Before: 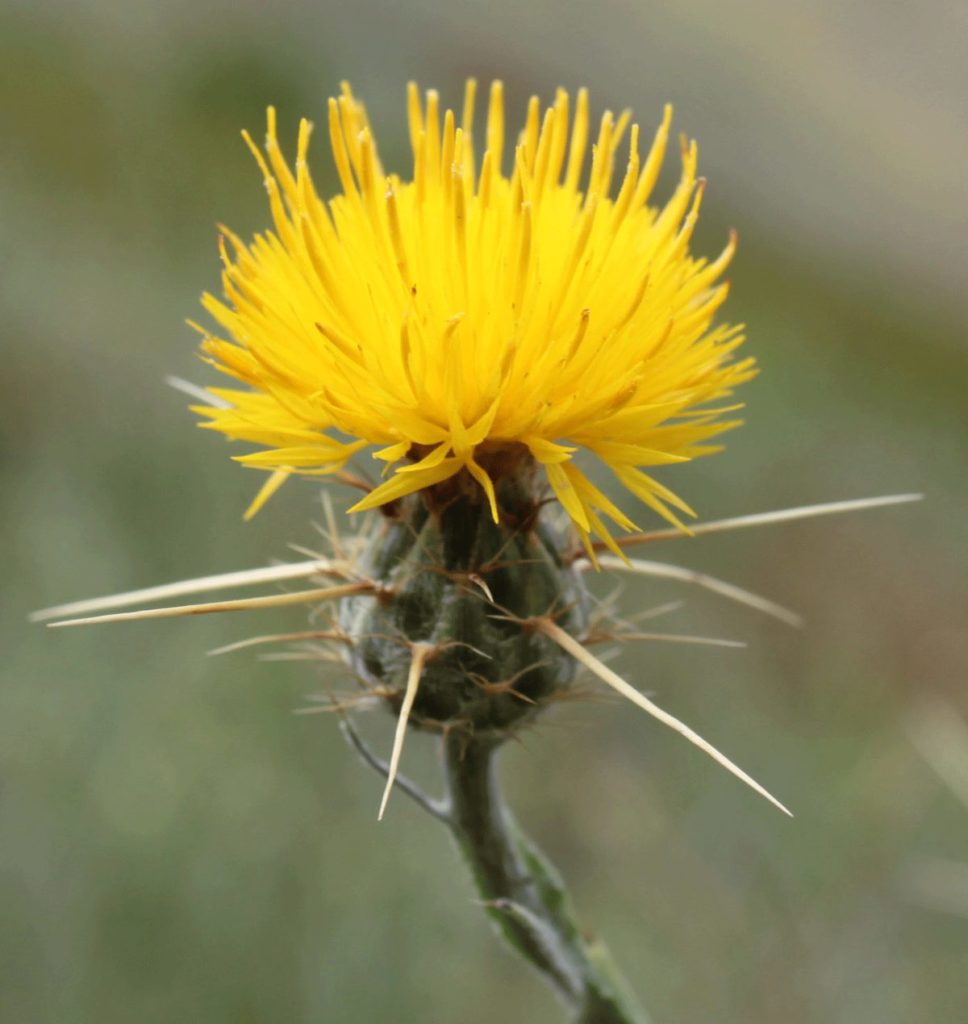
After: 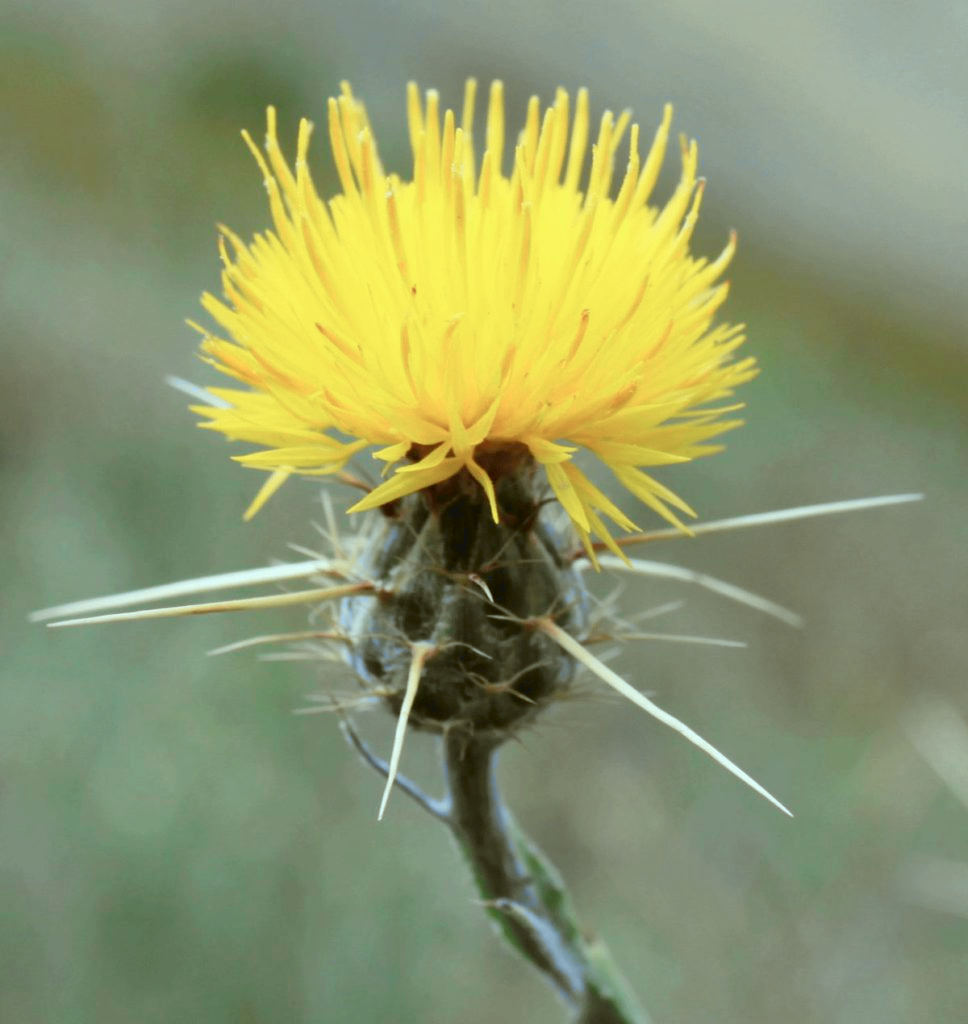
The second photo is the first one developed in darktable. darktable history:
color zones: curves: ch0 [(0, 0.5) (0.143, 0.52) (0.286, 0.5) (0.429, 0.5) (0.571, 0.5) (0.714, 0.5) (0.857, 0.5) (1, 0.5)]; ch1 [(0, 0.489) (0.155, 0.45) (0.286, 0.466) (0.429, 0.5) (0.571, 0.5) (0.714, 0.5) (0.857, 0.5) (1, 0.489)]
color correction: highlights a* -10.69, highlights b* -19.19
tone curve: curves: ch0 [(0, 0) (0.071, 0.058) (0.266, 0.268) (0.498, 0.542) (0.766, 0.807) (1, 0.983)]; ch1 [(0, 0) (0.346, 0.307) (0.408, 0.387) (0.463, 0.465) (0.482, 0.493) (0.502, 0.499) (0.517, 0.502) (0.55, 0.548) (0.597, 0.61) (0.651, 0.698) (1, 1)]; ch2 [(0, 0) (0.346, 0.34) (0.434, 0.46) (0.485, 0.494) (0.5, 0.498) (0.517, 0.506) (0.526, 0.539) (0.583, 0.603) (0.625, 0.659) (1, 1)], color space Lab, independent channels, preserve colors none
exposure: exposure 0.131 EV, compensate highlight preservation false
